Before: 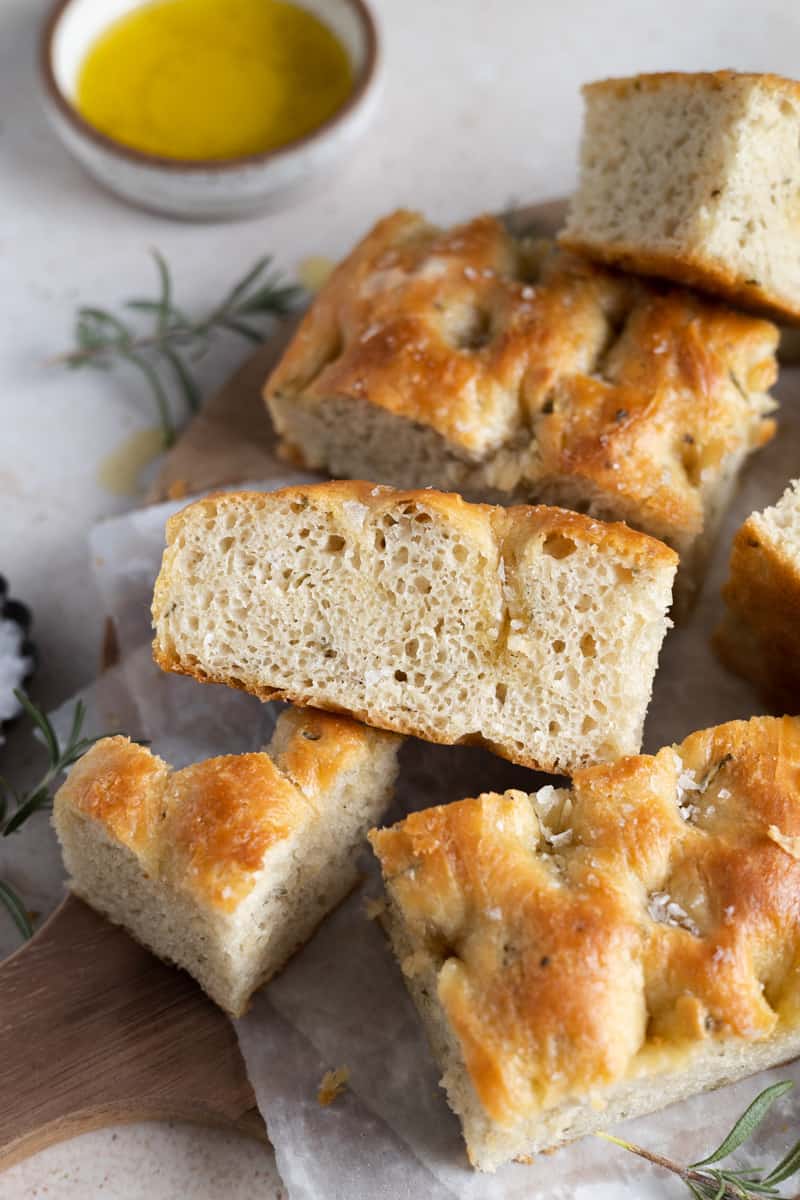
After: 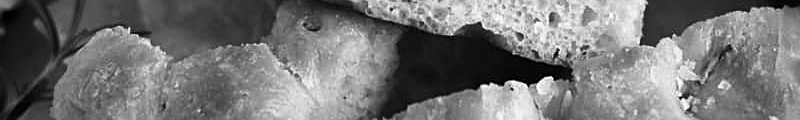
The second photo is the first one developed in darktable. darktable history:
crop and rotate: top 59.084%, bottom 30.916%
sharpen: on, module defaults
contrast brightness saturation: contrast 0.07, brightness -0.13, saturation 0.06
monochrome: on, module defaults
